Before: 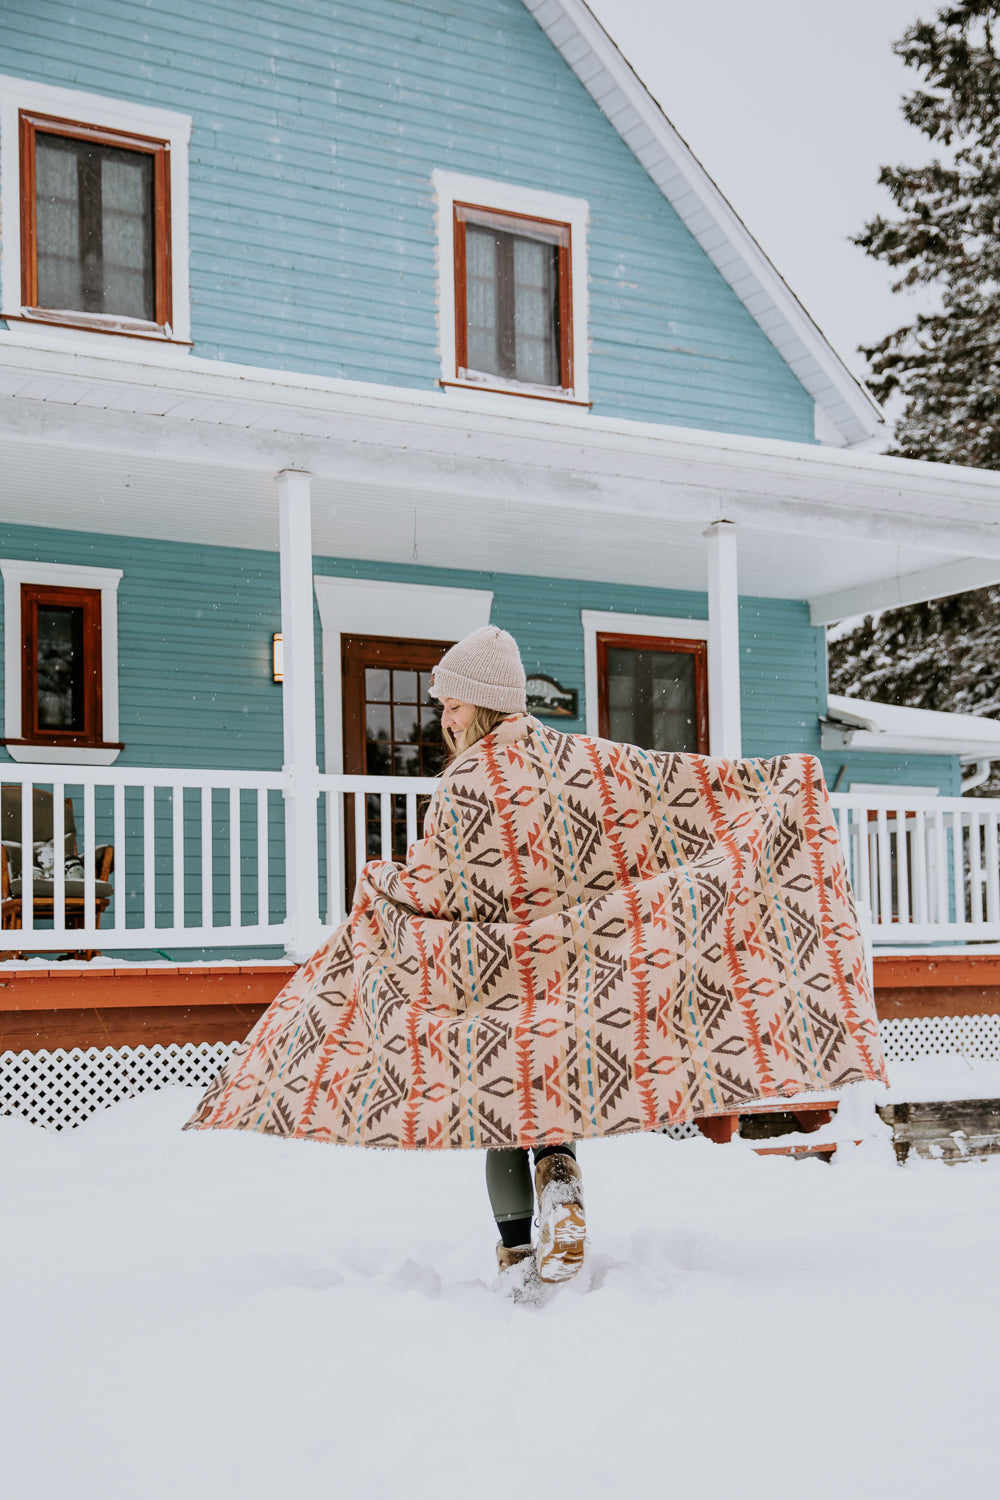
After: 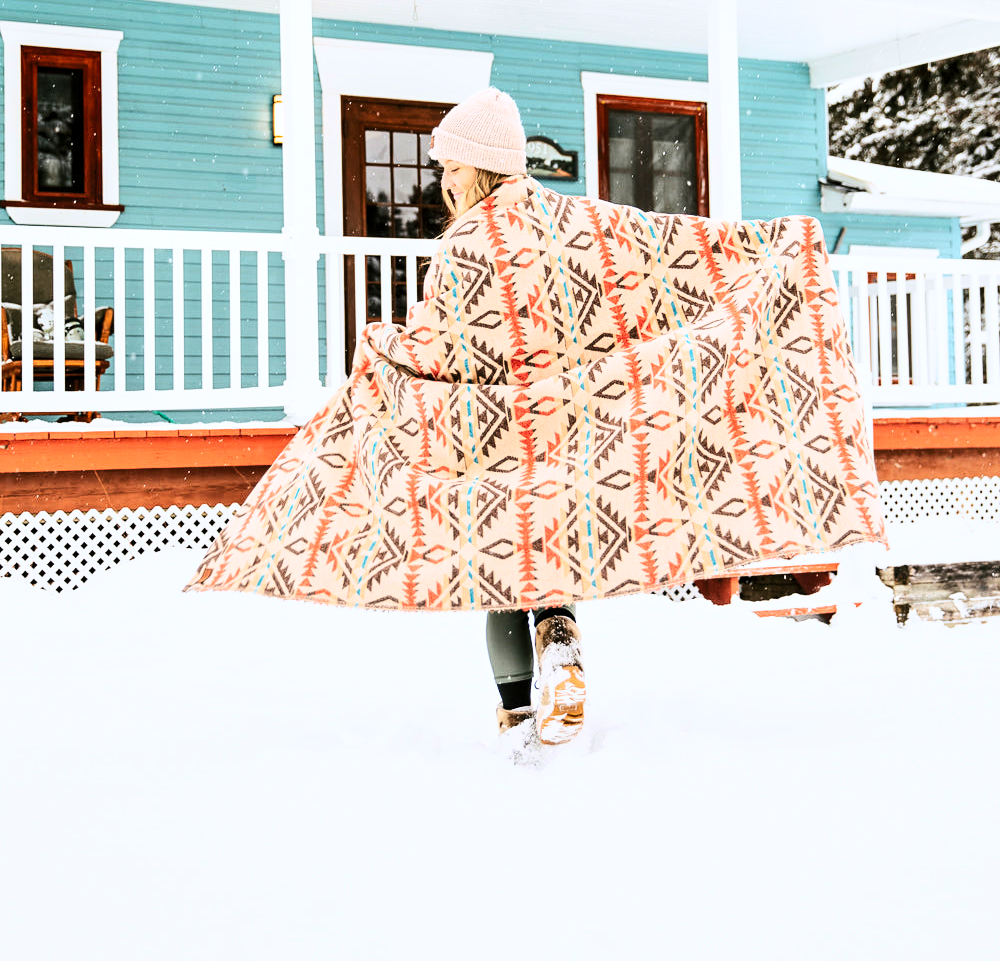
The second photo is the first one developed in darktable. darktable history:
local contrast: highlights 105%, shadows 99%, detail 119%, midtone range 0.2
crop and rotate: top 35.932%
contrast brightness saturation: contrast 0.2, brightness 0.163, saturation 0.225
base curve: curves: ch0 [(0, 0) (0.028, 0.03) (0.121, 0.232) (0.46, 0.748) (0.859, 0.968) (1, 1)]
